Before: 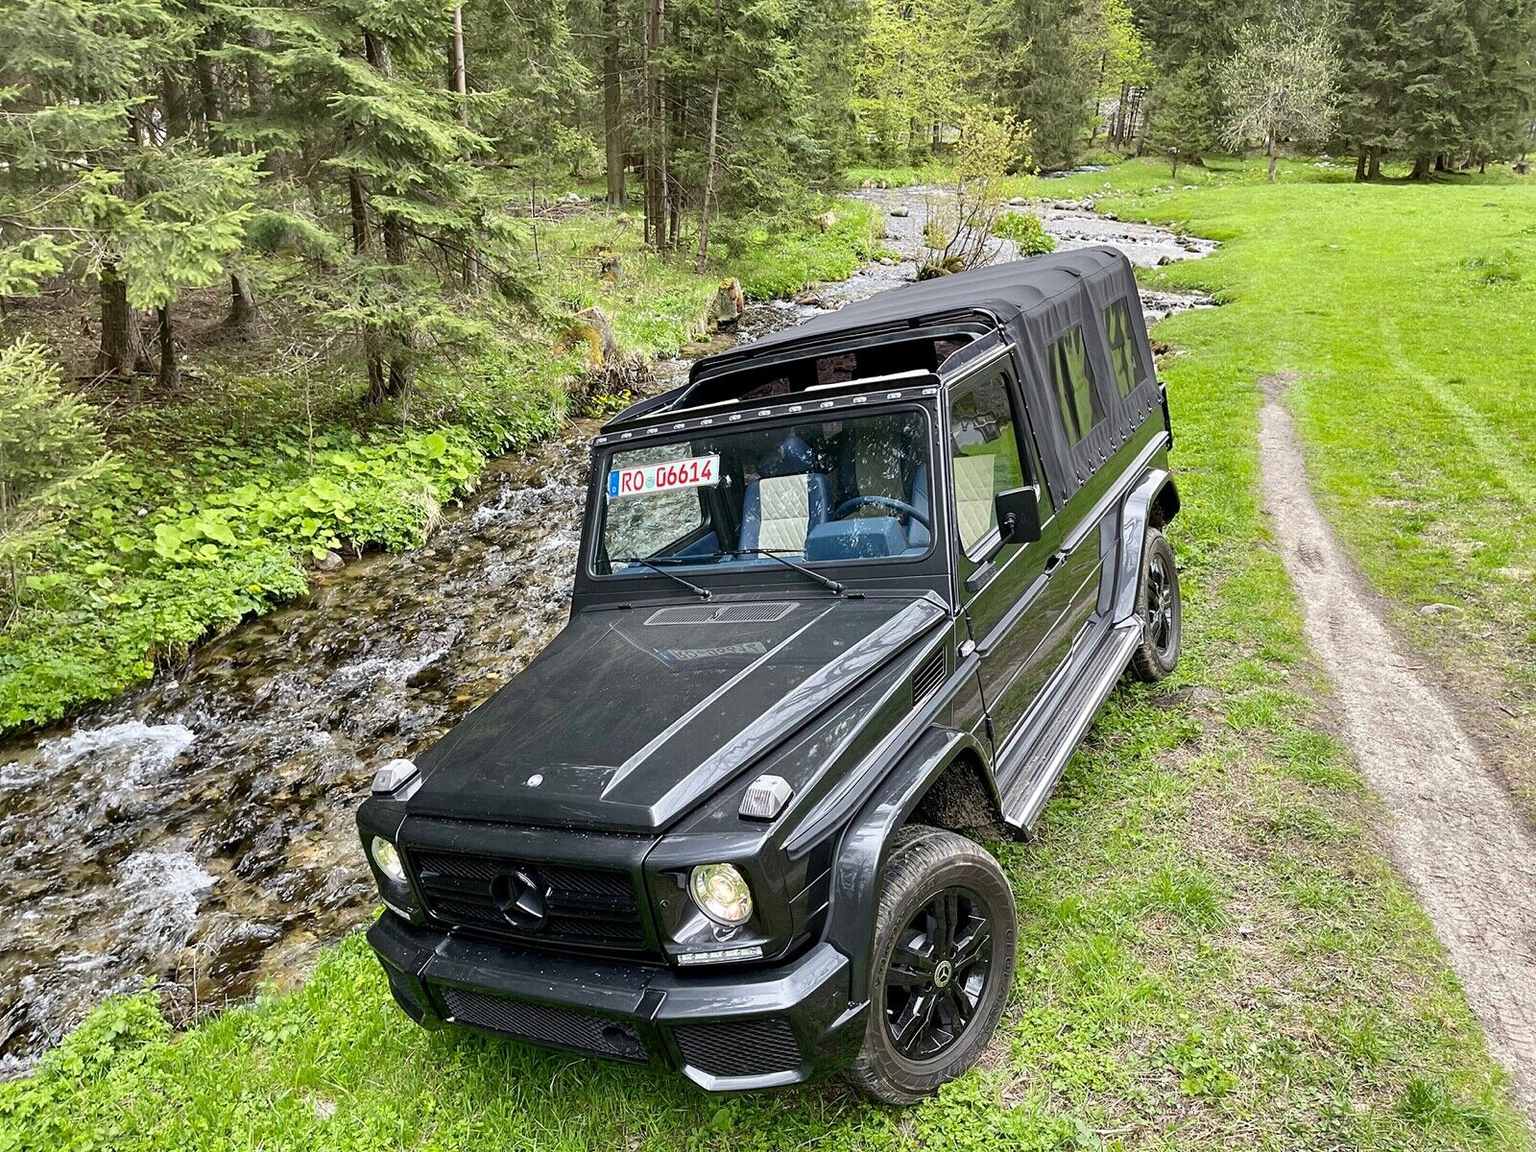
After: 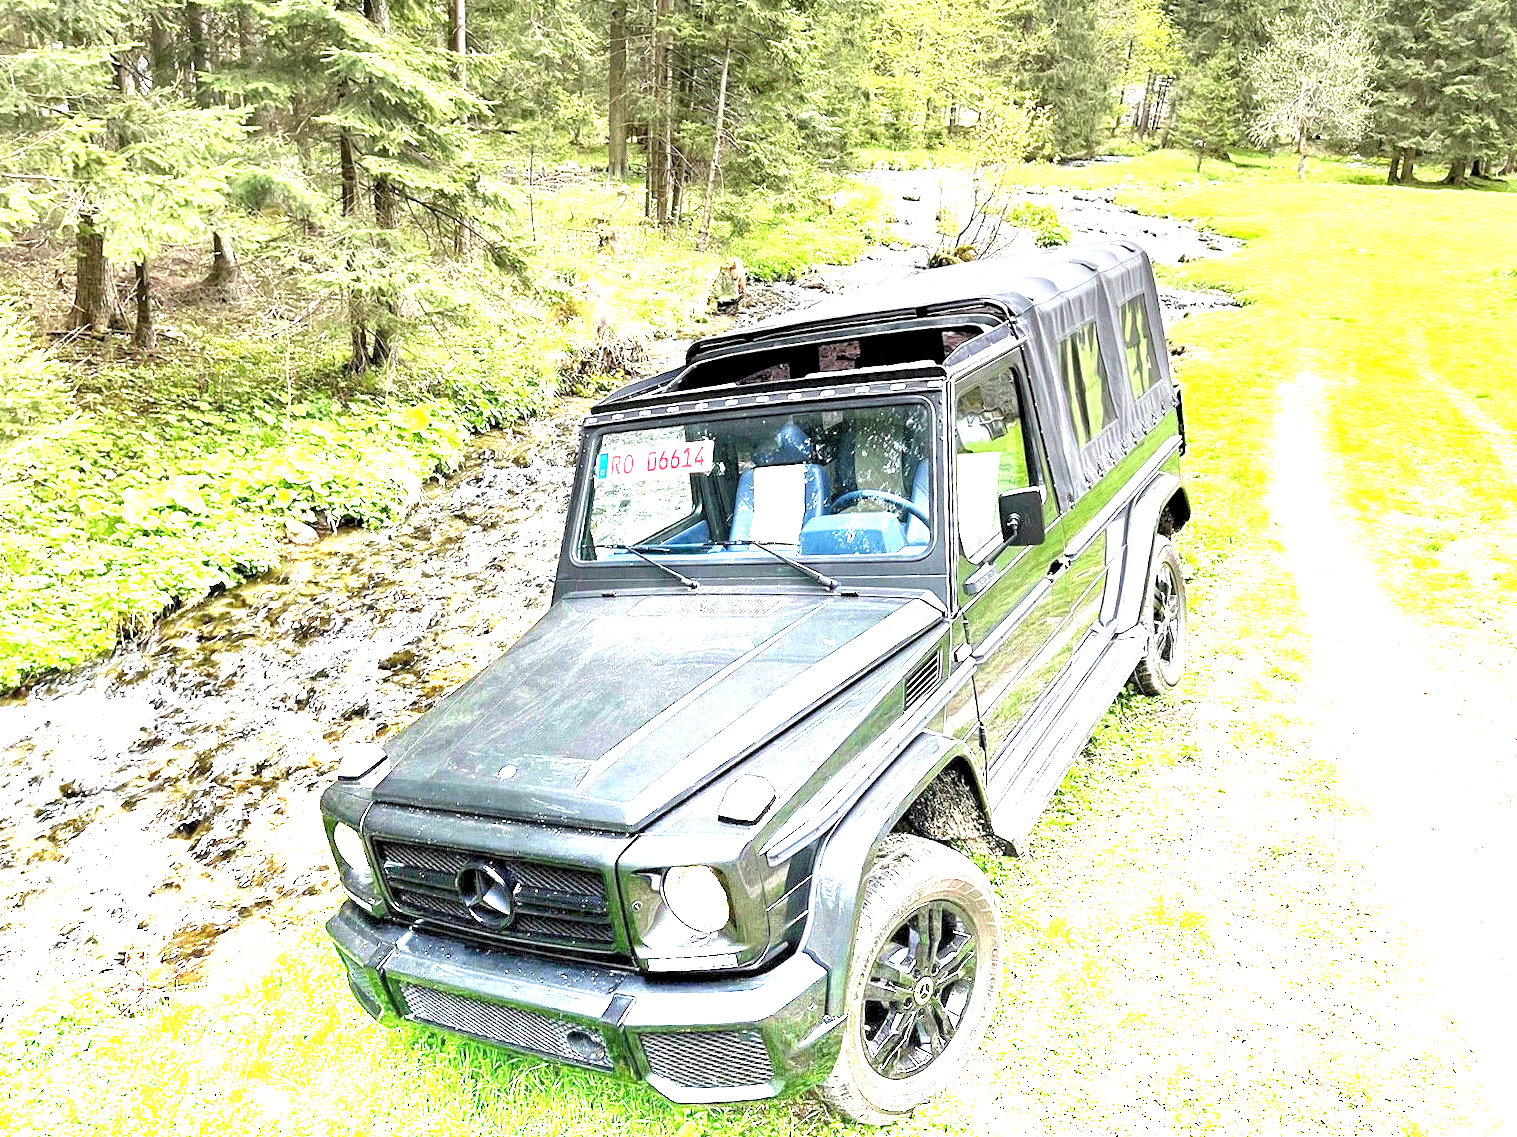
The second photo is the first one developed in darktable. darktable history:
crop and rotate: angle -2.38°
rgb levels: levels [[0.01, 0.419, 0.839], [0, 0.5, 1], [0, 0.5, 1]]
graduated density: density -3.9 EV
exposure: black level correction 0, exposure 1.2 EV, compensate exposure bias true, compensate highlight preservation false
